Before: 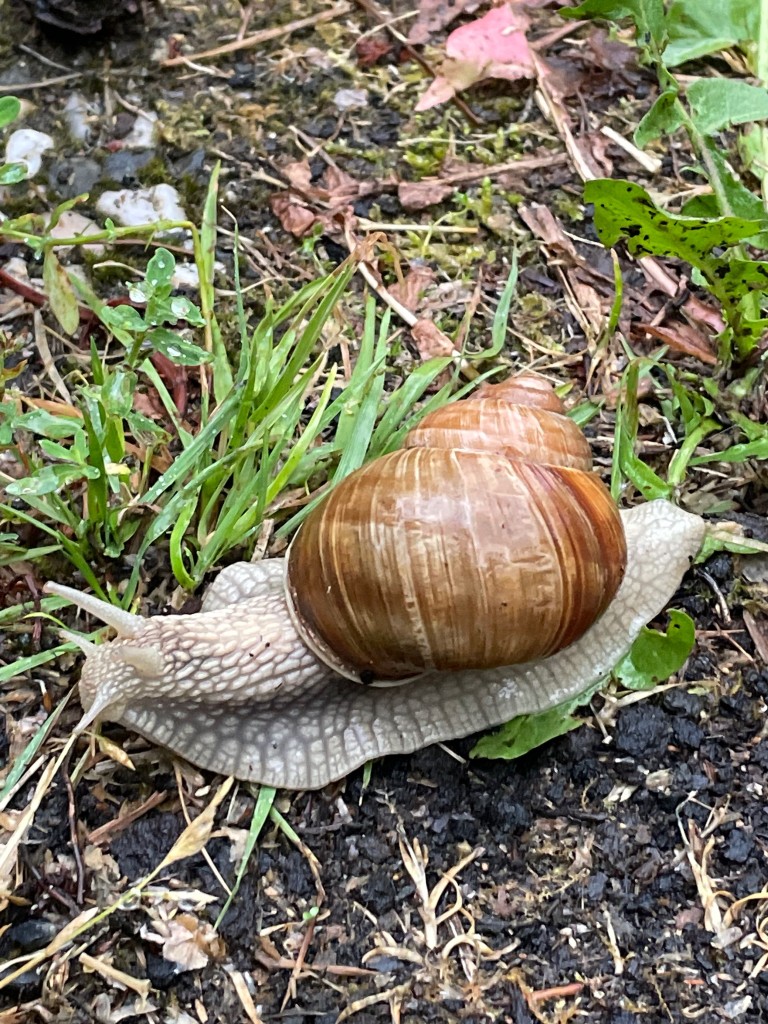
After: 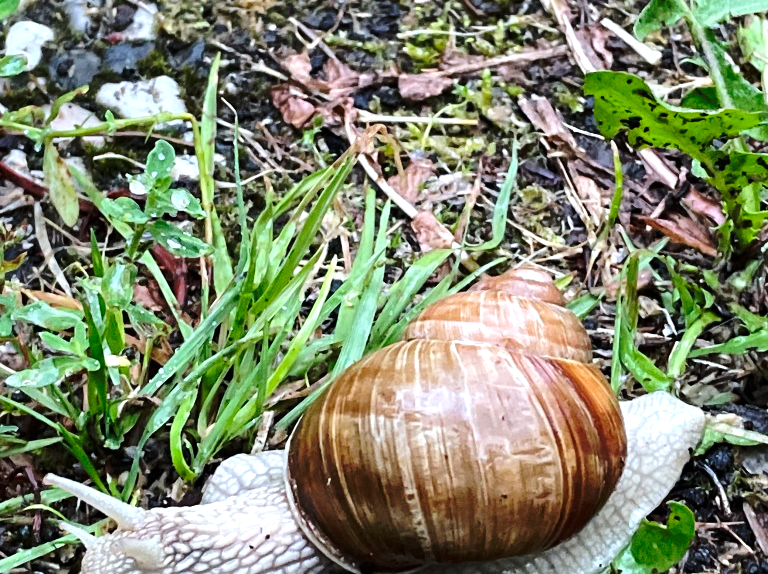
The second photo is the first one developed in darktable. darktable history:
tone equalizer: -8 EV -0.417 EV, -7 EV -0.389 EV, -6 EV -0.333 EV, -5 EV -0.222 EV, -3 EV 0.222 EV, -2 EV 0.333 EV, -1 EV 0.389 EV, +0 EV 0.417 EV, edges refinement/feathering 500, mask exposure compensation -1.57 EV, preserve details no
base curve: curves: ch0 [(0, 0) (0.073, 0.04) (0.157, 0.139) (0.492, 0.492) (0.758, 0.758) (1, 1)], preserve colors none
crop and rotate: top 10.605%, bottom 33.274%
color calibration: x 0.37, y 0.382, temperature 4313.32 K
